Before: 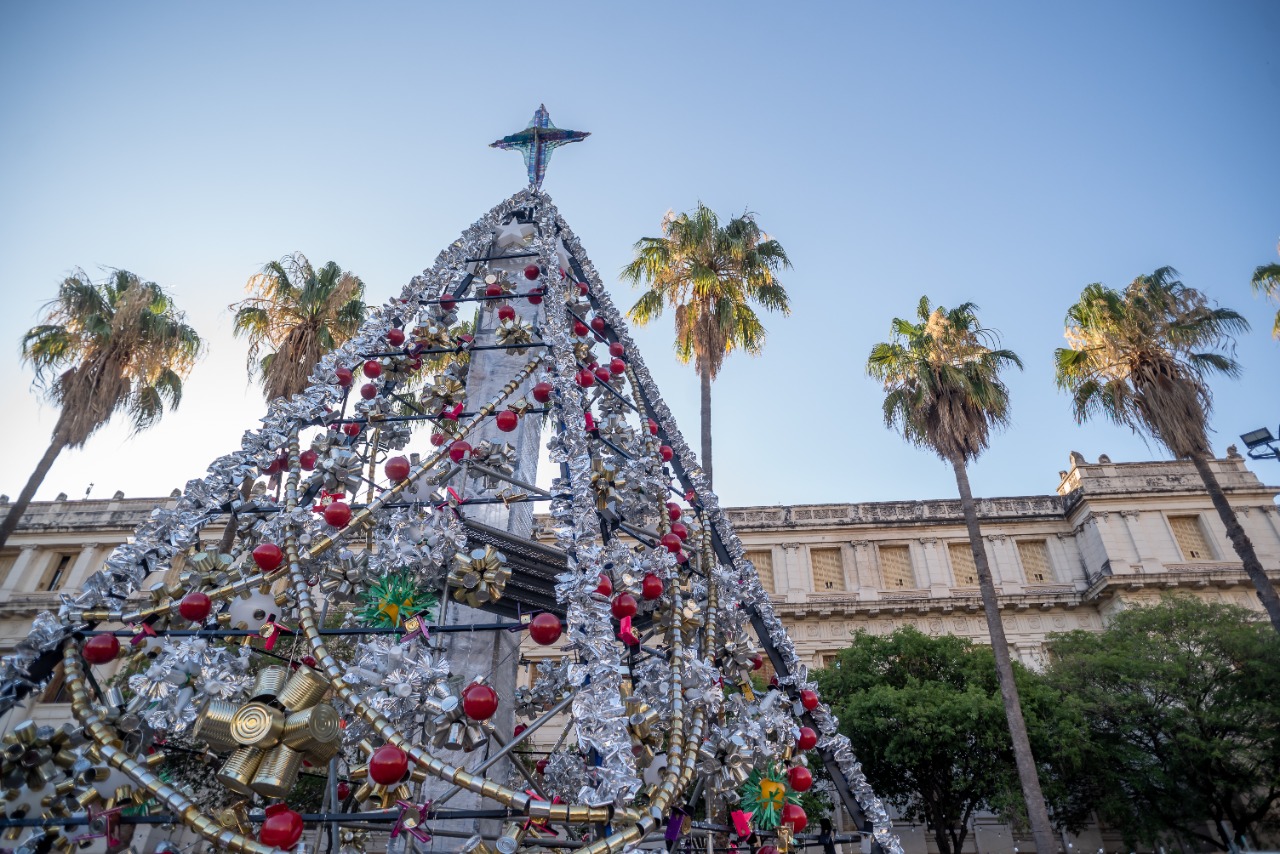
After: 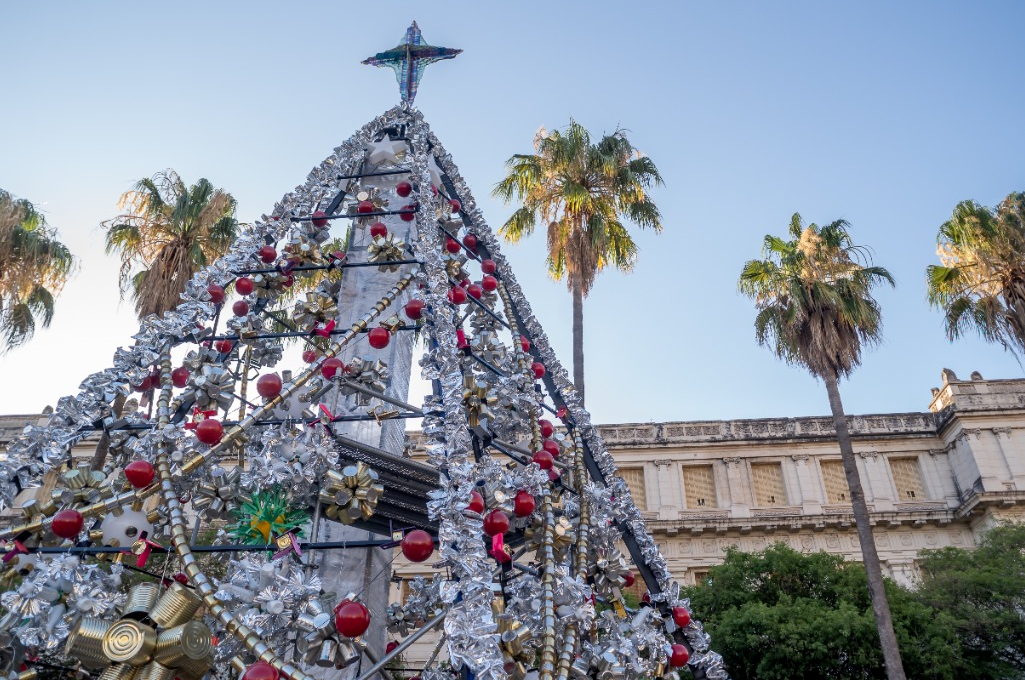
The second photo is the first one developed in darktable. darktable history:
crop and rotate: left 10.031%, top 9.86%, right 9.851%, bottom 10.479%
exposure: black level correction 0.002, compensate highlight preservation false
